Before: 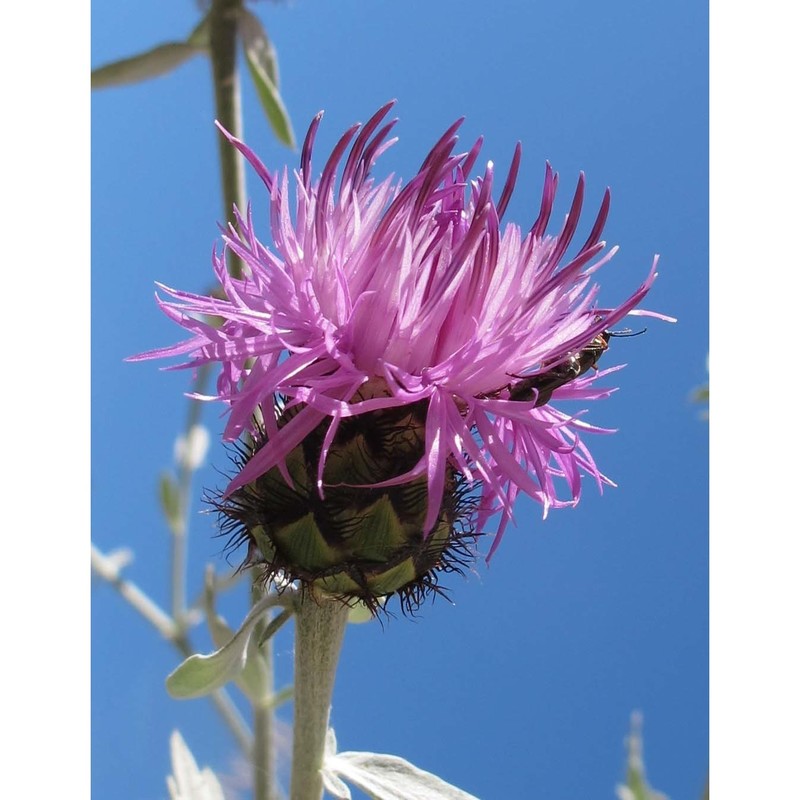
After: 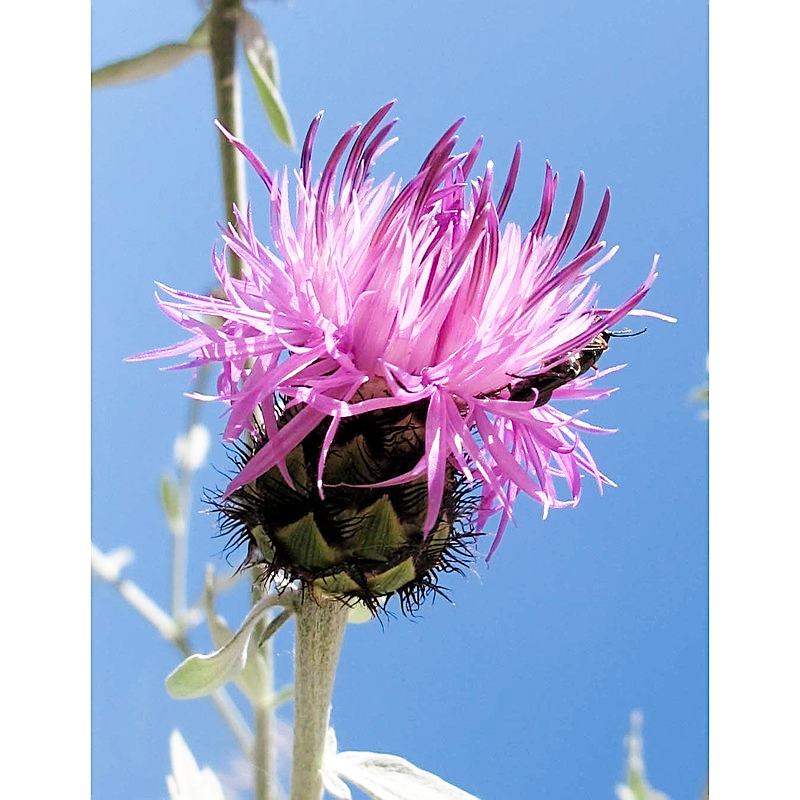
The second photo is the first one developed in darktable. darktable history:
exposure: exposure 1.056 EV, compensate highlight preservation false
filmic rgb: black relative exposure -5.05 EV, white relative exposure 3.54 EV, hardness 3.16, contrast 1.183, highlights saturation mix -31.19%
sharpen: on, module defaults
color balance rgb: white fulcrum 0.097 EV, perceptual saturation grading › global saturation 0.353%, perceptual saturation grading › highlights -19.912%, perceptual saturation grading › shadows 20.399%, global vibrance 20%
color zones: curves: ch0 [(0, 0.5) (0.143, 0.5) (0.286, 0.5) (0.429, 0.5) (0.571, 0.5) (0.714, 0.476) (0.857, 0.5) (1, 0.5)]; ch2 [(0, 0.5) (0.143, 0.5) (0.286, 0.5) (0.429, 0.5) (0.571, 0.5) (0.714, 0.487) (0.857, 0.5) (1, 0.5)], mix 100.8%
